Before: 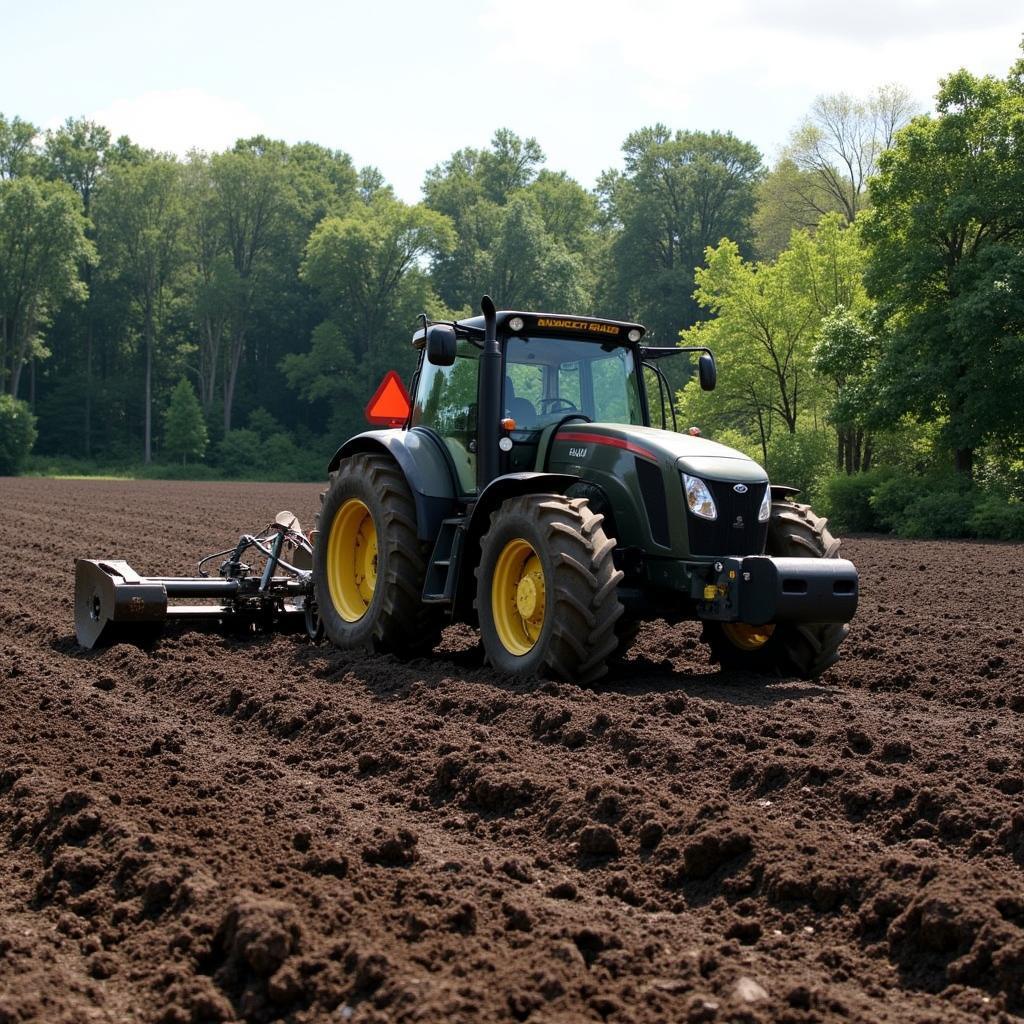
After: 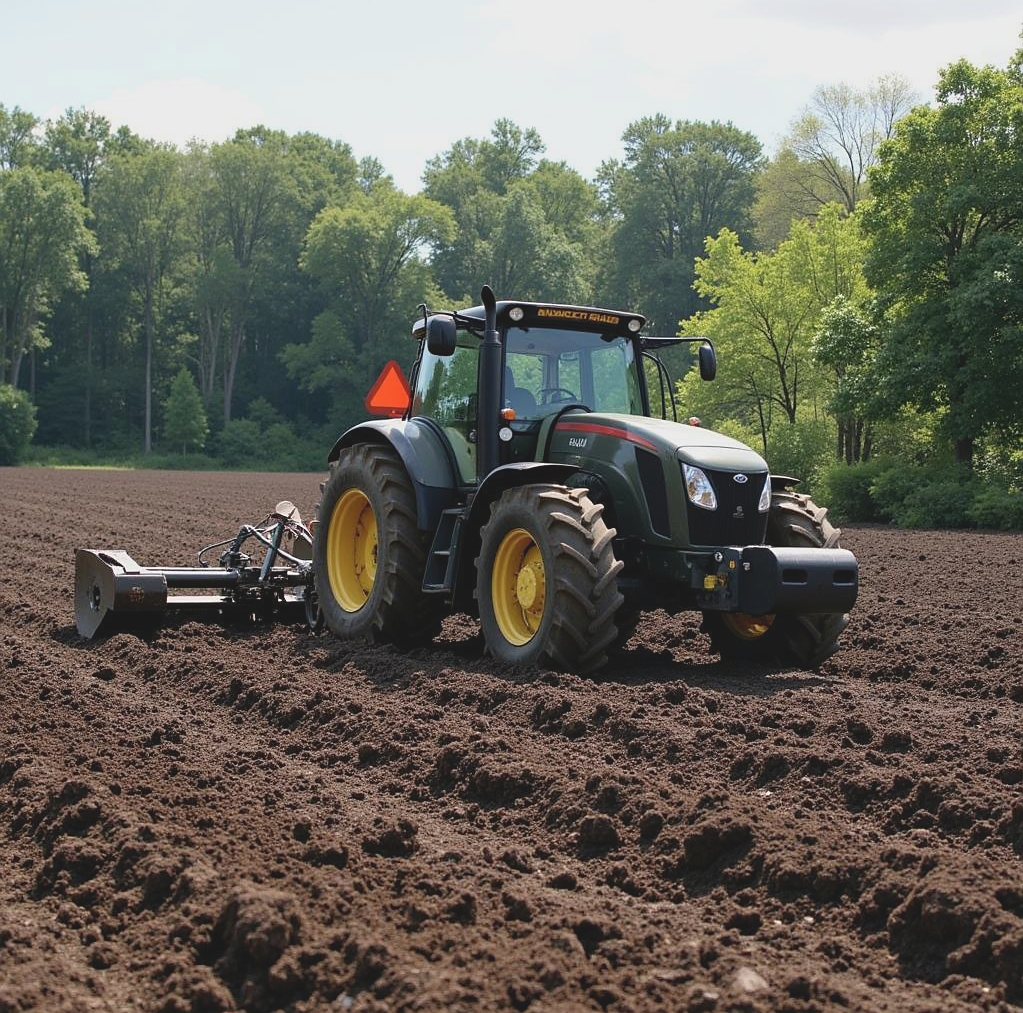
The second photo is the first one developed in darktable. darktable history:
crop: top 1.049%, right 0.001%
sharpen: radius 1.458, amount 0.398, threshold 1.271
contrast brightness saturation: contrast -0.15, brightness 0.05, saturation -0.12
